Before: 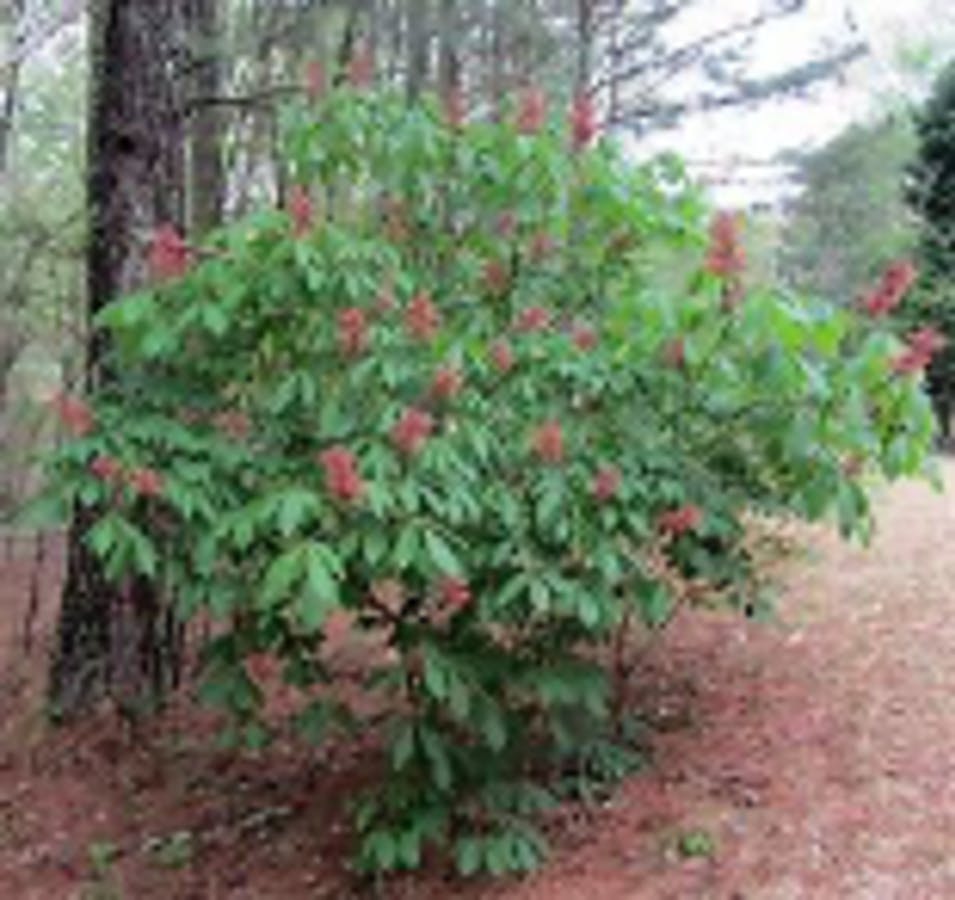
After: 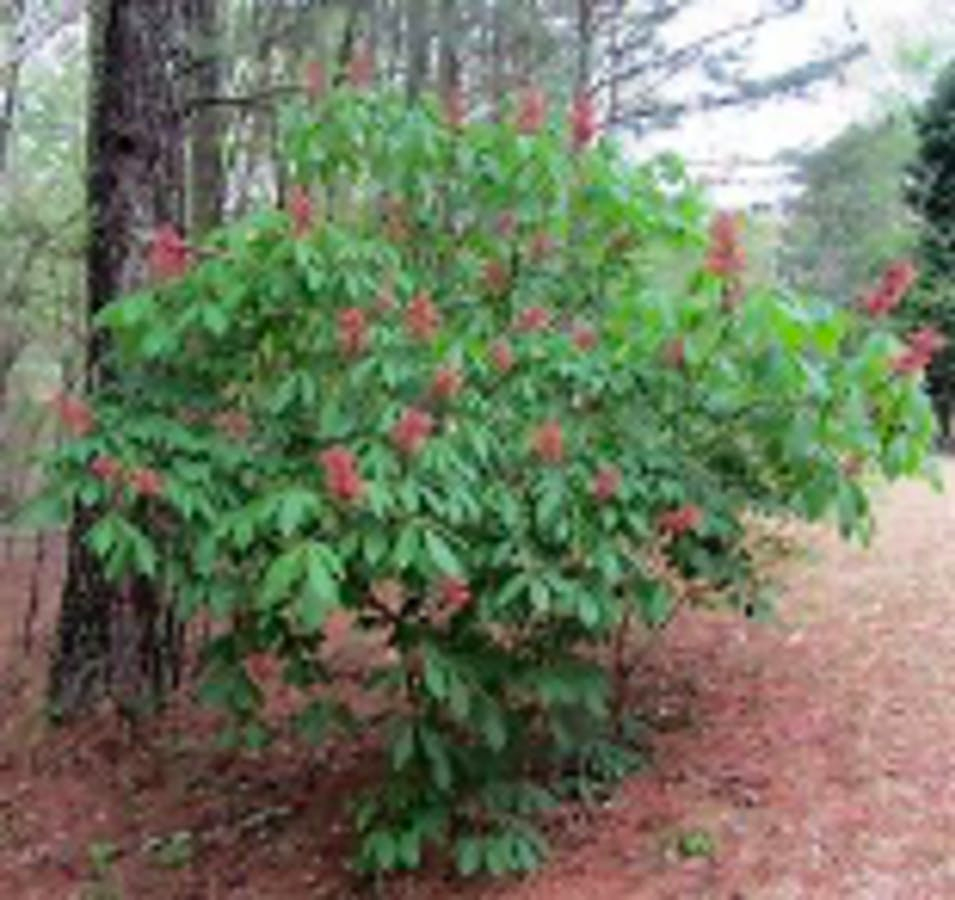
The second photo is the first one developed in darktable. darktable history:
contrast brightness saturation: contrast 0.043, saturation 0.163
